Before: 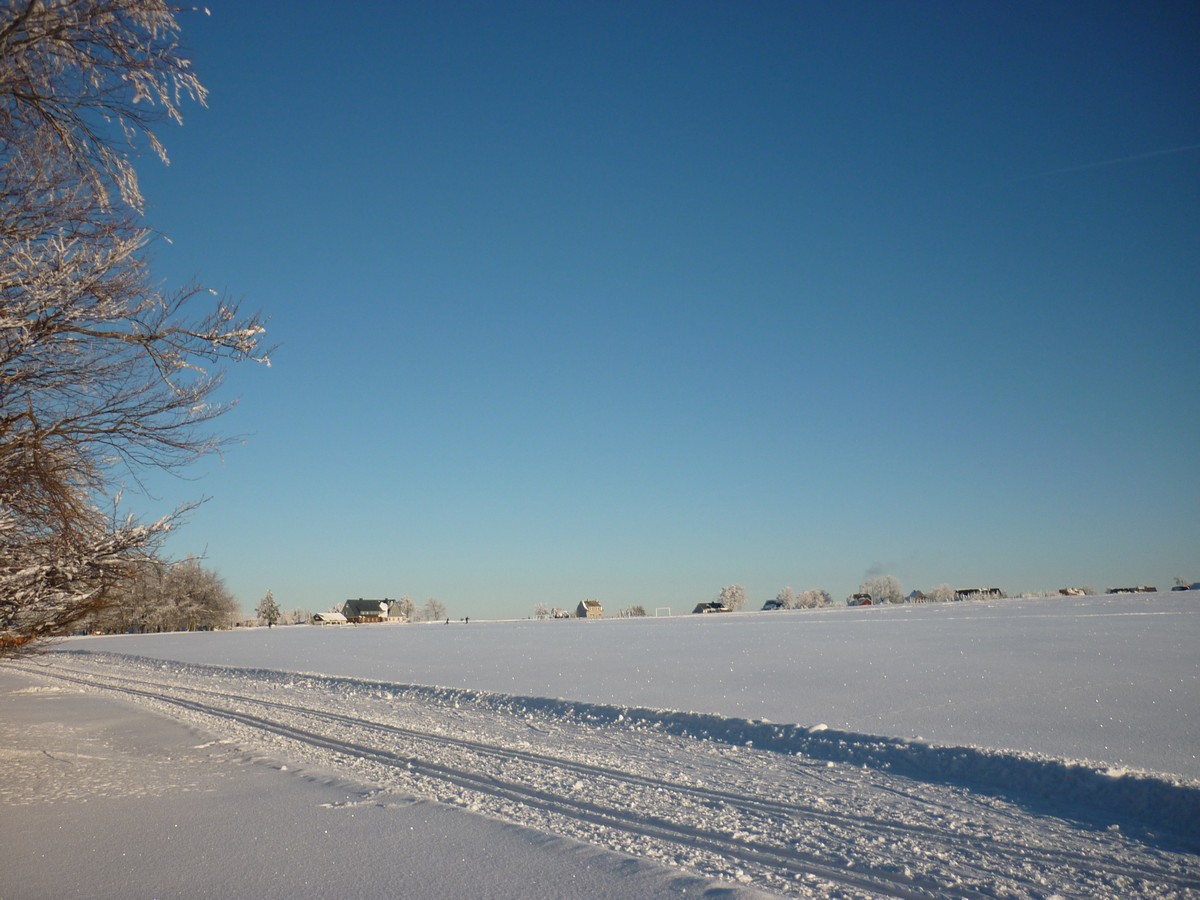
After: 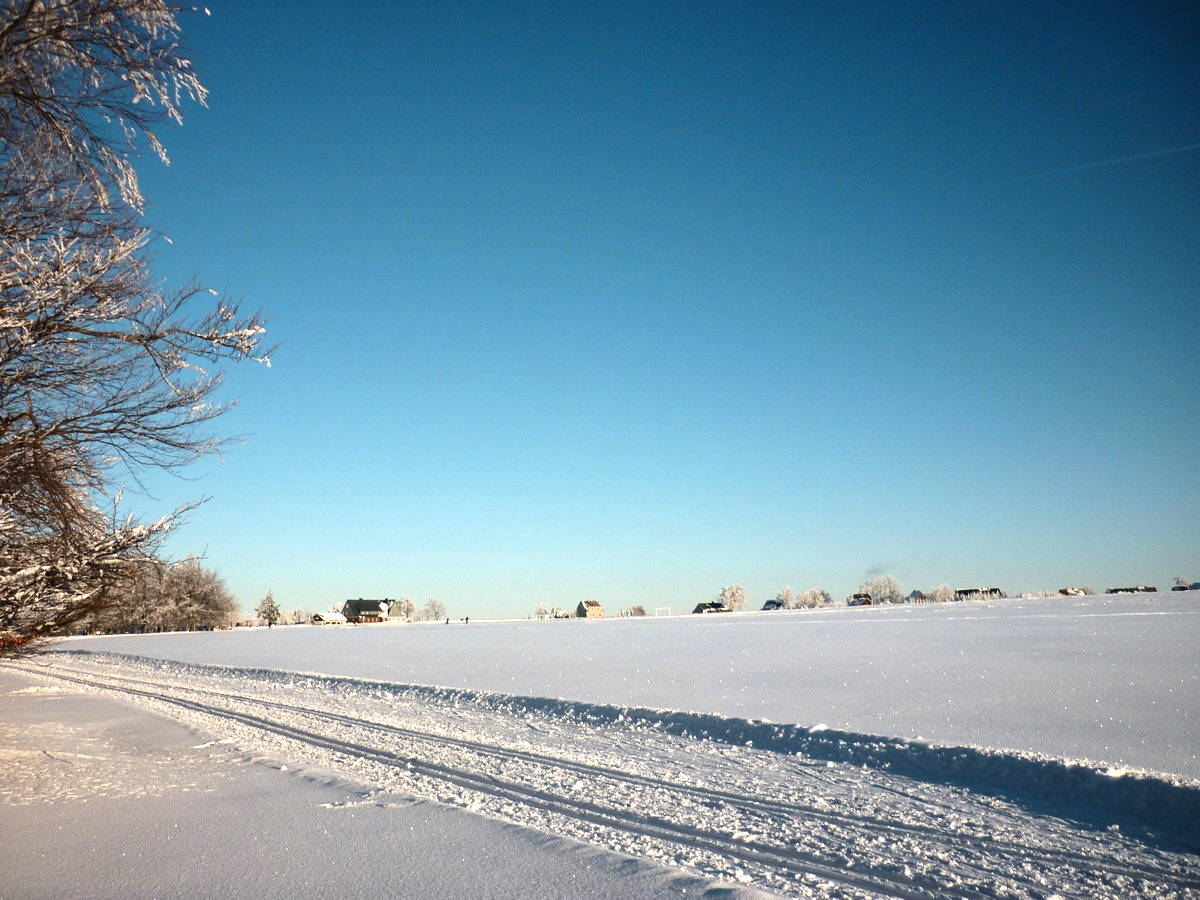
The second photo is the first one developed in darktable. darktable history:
tone equalizer: -8 EV -1.08 EV, -7 EV -1.01 EV, -6 EV -0.867 EV, -5 EV -0.578 EV, -3 EV 0.578 EV, -2 EV 0.867 EV, -1 EV 1.01 EV, +0 EV 1.08 EV, edges refinement/feathering 500, mask exposure compensation -1.57 EV, preserve details no
color zones: curves: ch1 [(0.235, 0.558) (0.75, 0.5)]; ch2 [(0.25, 0.462) (0.749, 0.457)], mix 25.94%
